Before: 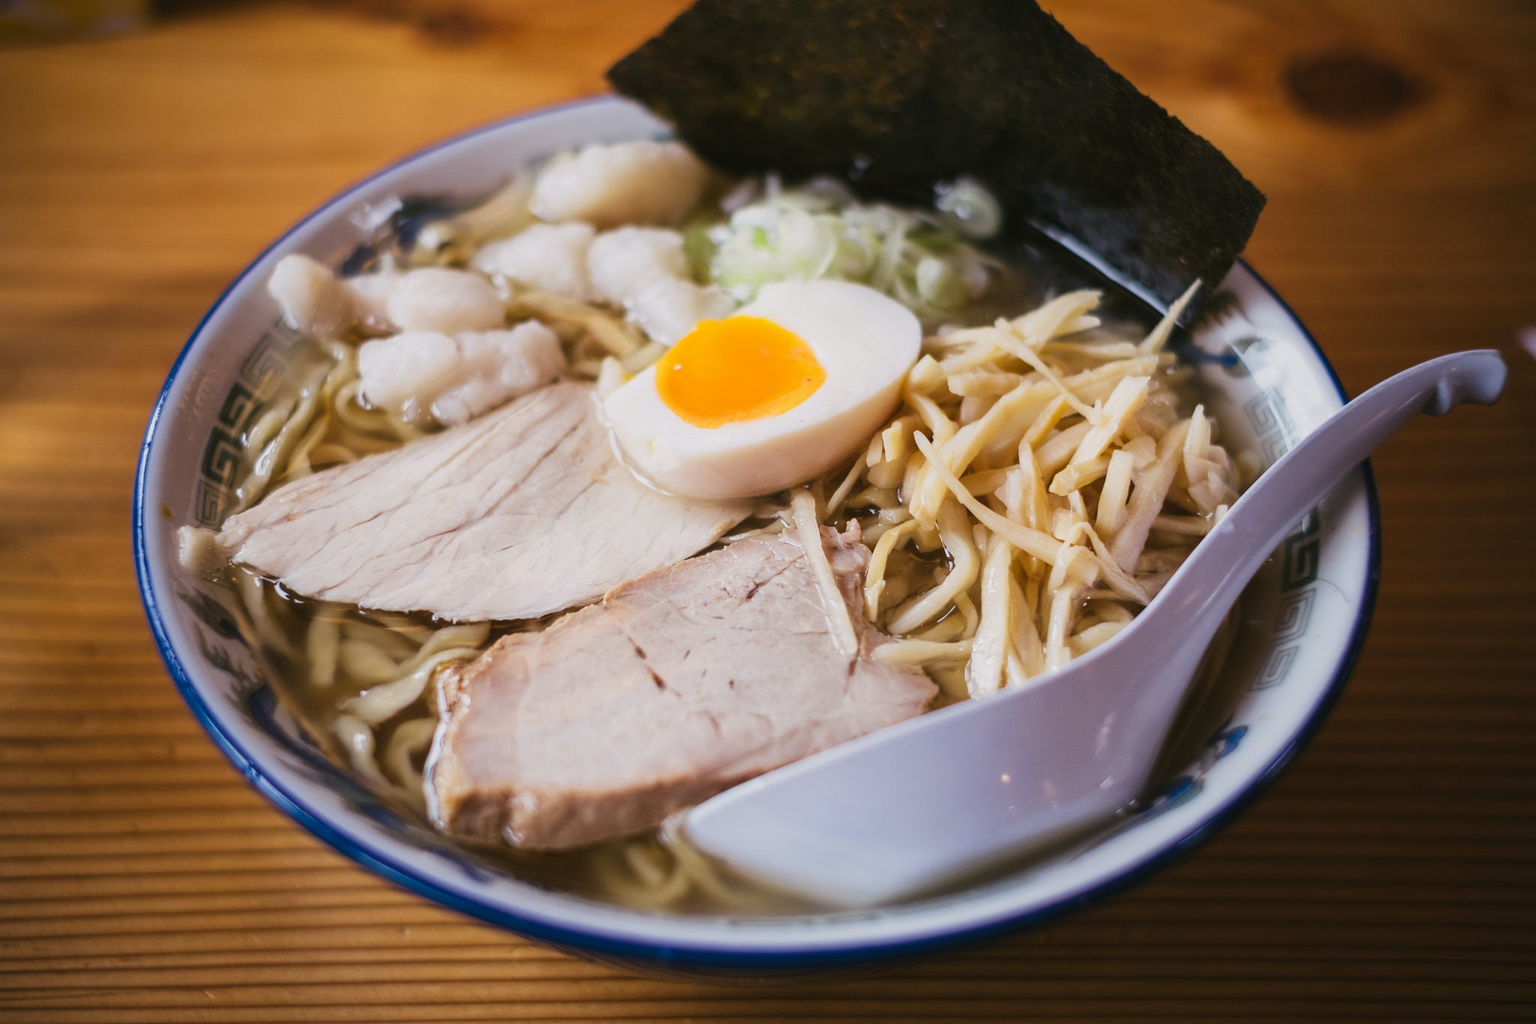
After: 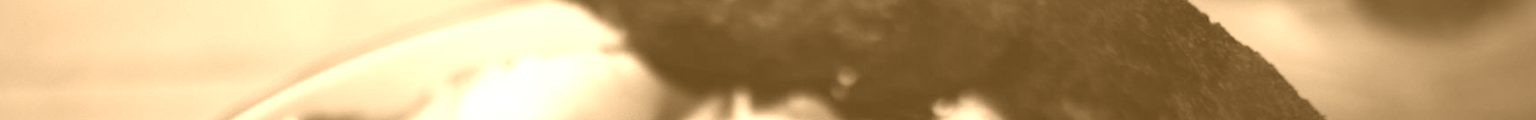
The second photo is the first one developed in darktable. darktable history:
white balance: red 0.98, blue 1.61
crop and rotate: left 9.644%, top 9.491%, right 6.021%, bottom 80.509%
colorize: hue 28.8°, source mix 100%
base curve: curves: ch0 [(0, 0) (0.088, 0.125) (0.176, 0.251) (0.354, 0.501) (0.613, 0.749) (1, 0.877)], preserve colors none
